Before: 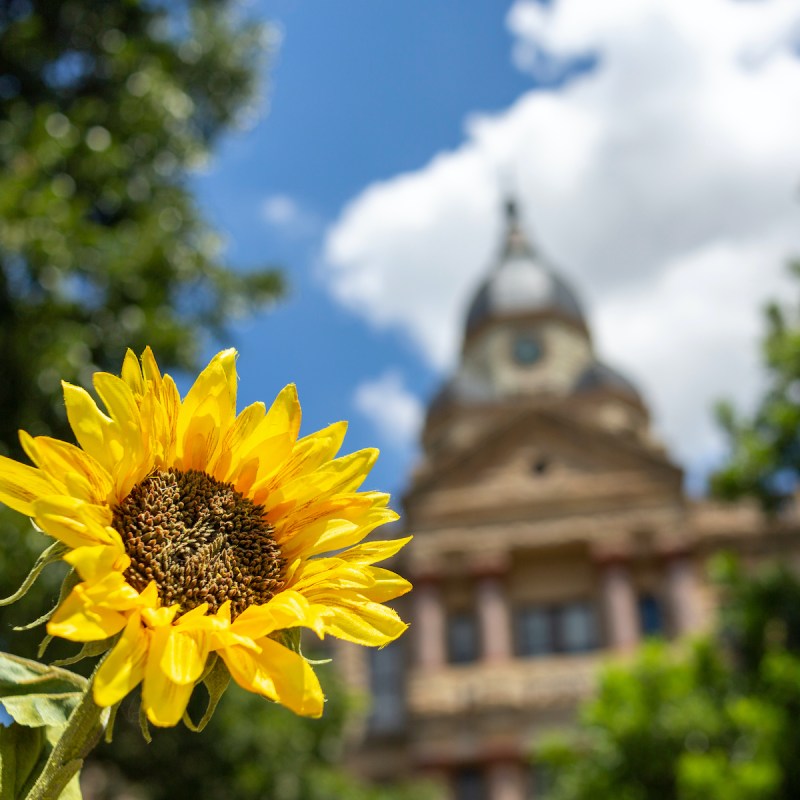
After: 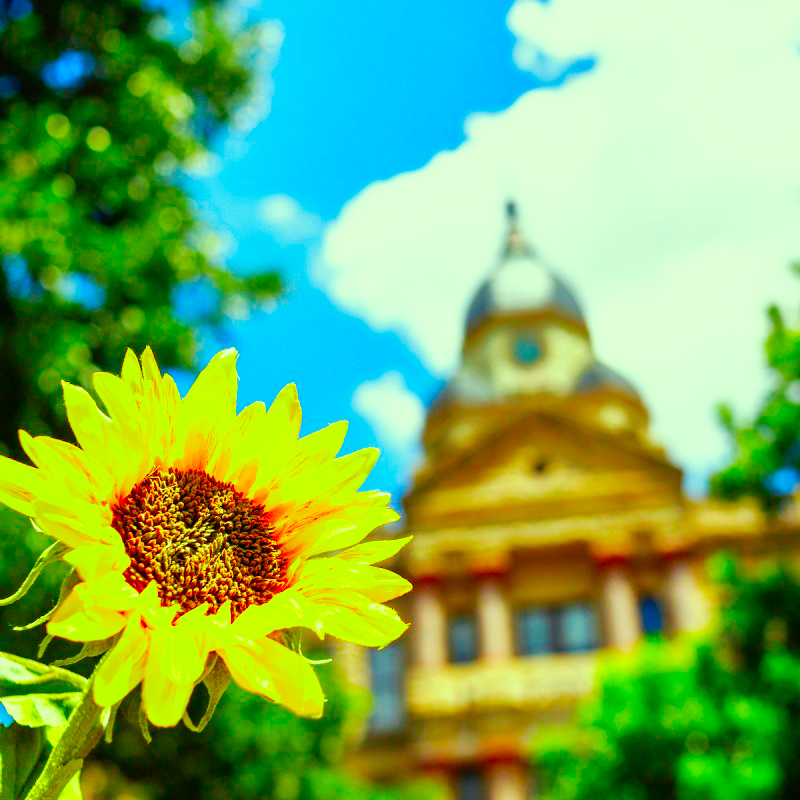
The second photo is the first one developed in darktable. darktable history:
color correction: highlights a* -10.77, highlights b* 9.8, saturation 1.72
shadows and highlights: on, module defaults
base curve: curves: ch0 [(0, 0) (0.007, 0.004) (0.027, 0.03) (0.046, 0.07) (0.207, 0.54) (0.442, 0.872) (0.673, 0.972) (1, 1)], preserve colors none
color contrast: green-magenta contrast 1.1, blue-yellow contrast 1.1, unbound 0
